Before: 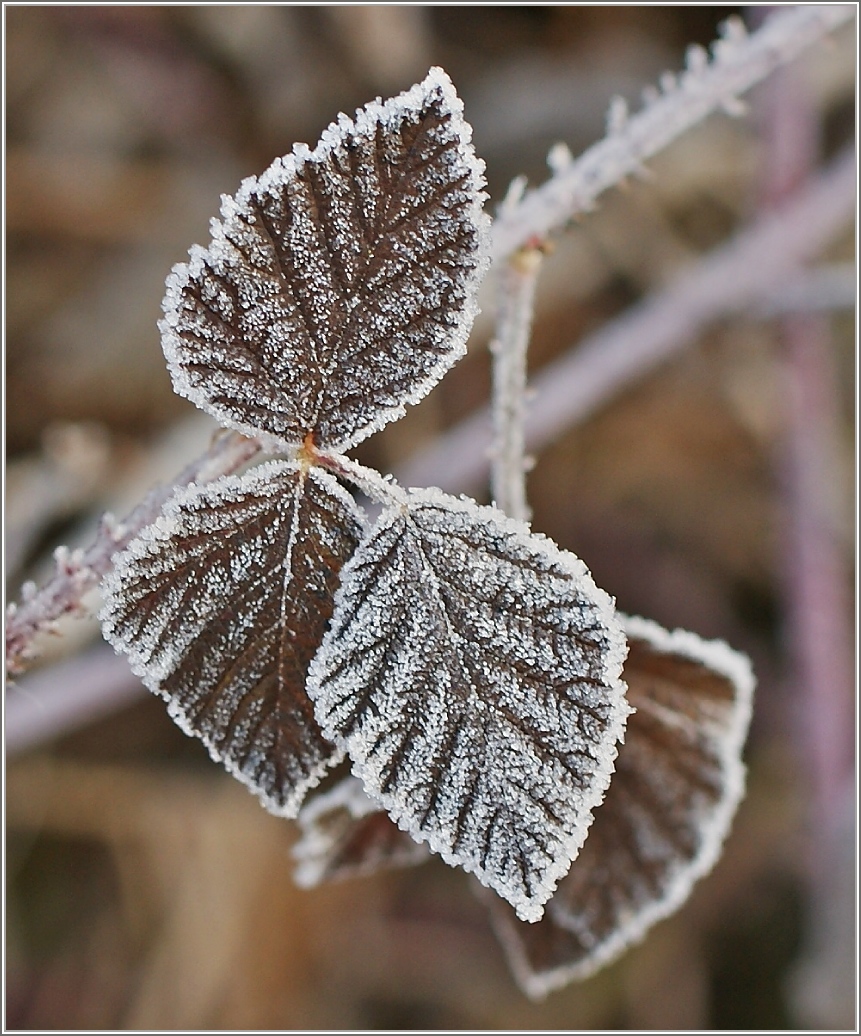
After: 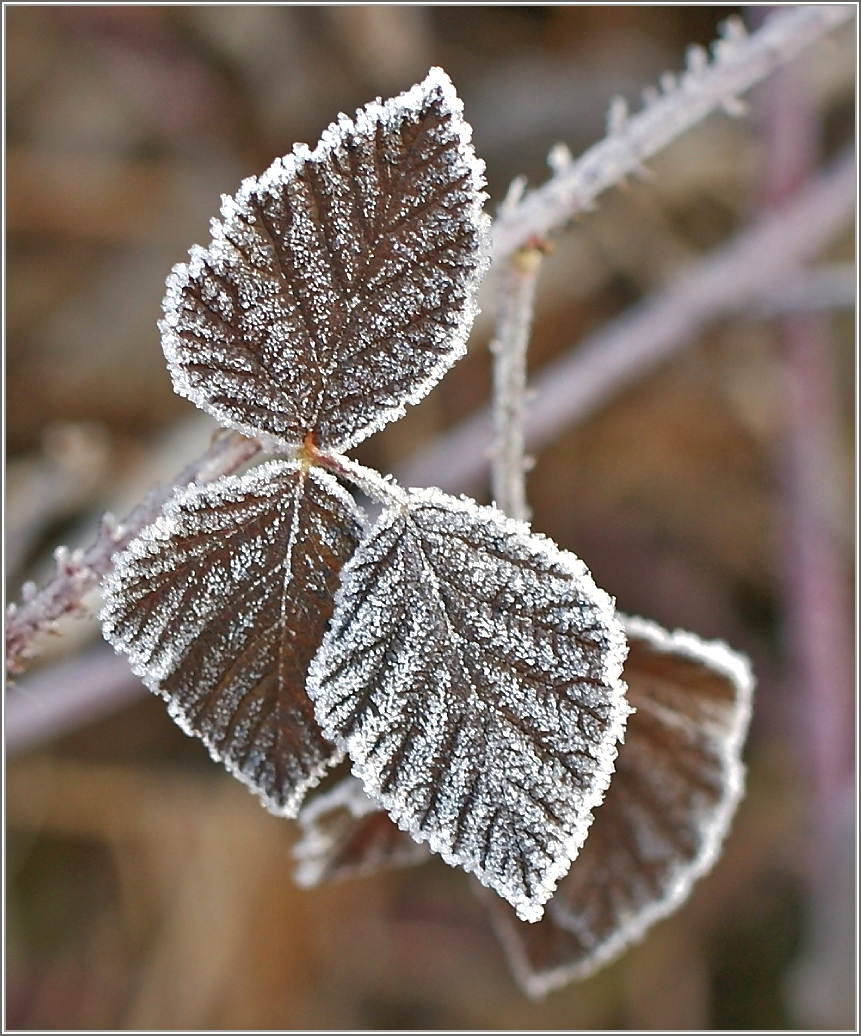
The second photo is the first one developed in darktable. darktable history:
contrast brightness saturation: saturation 0.104
tone equalizer: -8 EV 0.001 EV, -7 EV -0.002 EV, -6 EV 0.003 EV, -5 EV -0.051 EV, -4 EV -0.137 EV, -3 EV -0.166 EV, -2 EV 0.256 EV, -1 EV 0.72 EV, +0 EV 0.465 EV, edges refinement/feathering 500, mask exposure compensation -1.57 EV, preserve details guided filter
shadows and highlights: highlights -59.73
